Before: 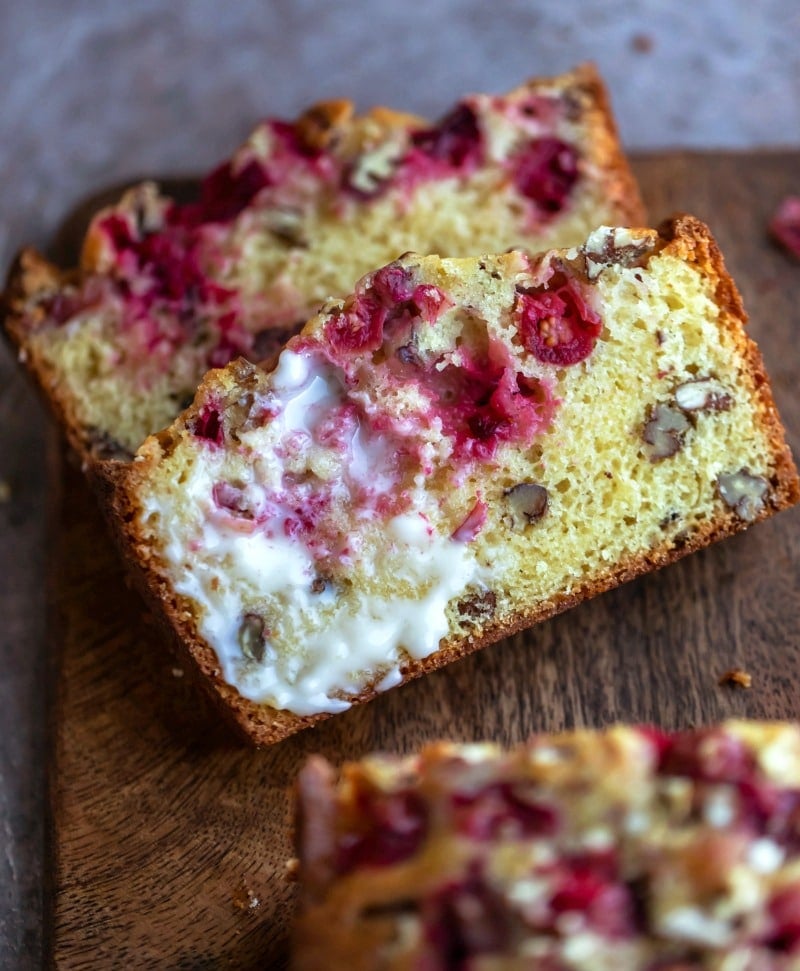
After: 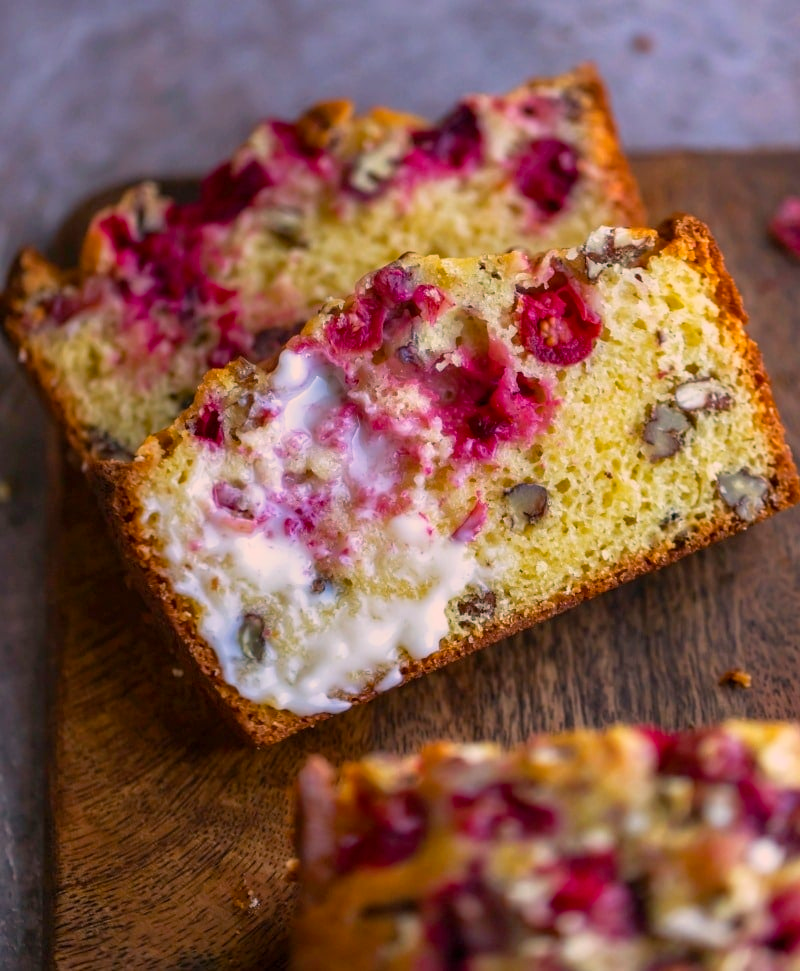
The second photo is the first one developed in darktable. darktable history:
color correction: highlights b* -0.013
color balance rgb: highlights gain › chroma 4.485%, highlights gain › hue 32.84°, linear chroma grading › global chroma 9.734%, perceptual saturation grading › global saturation 14.98%, contrast -10.318%
